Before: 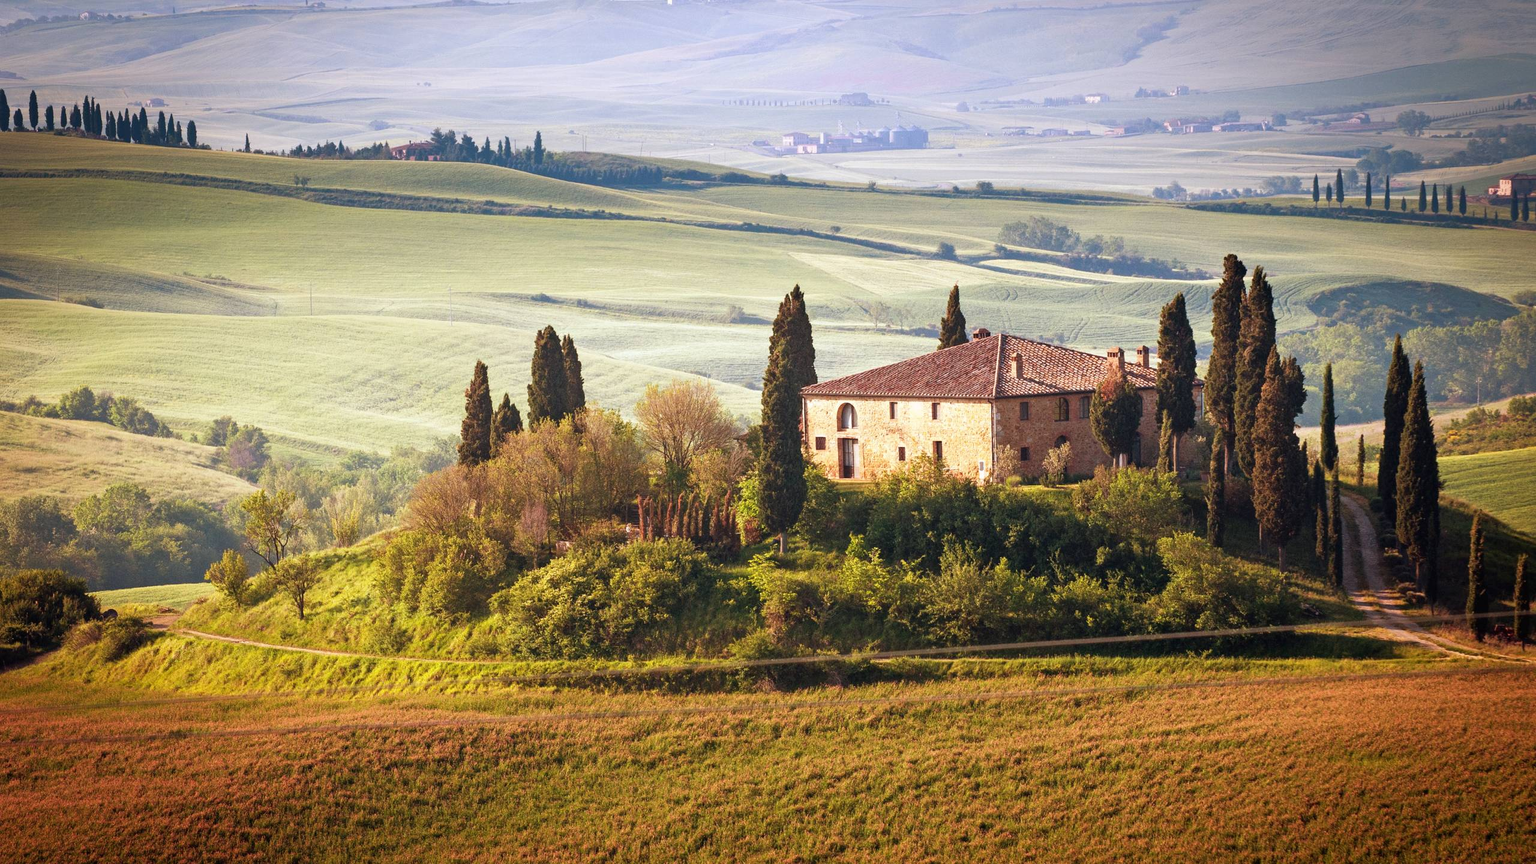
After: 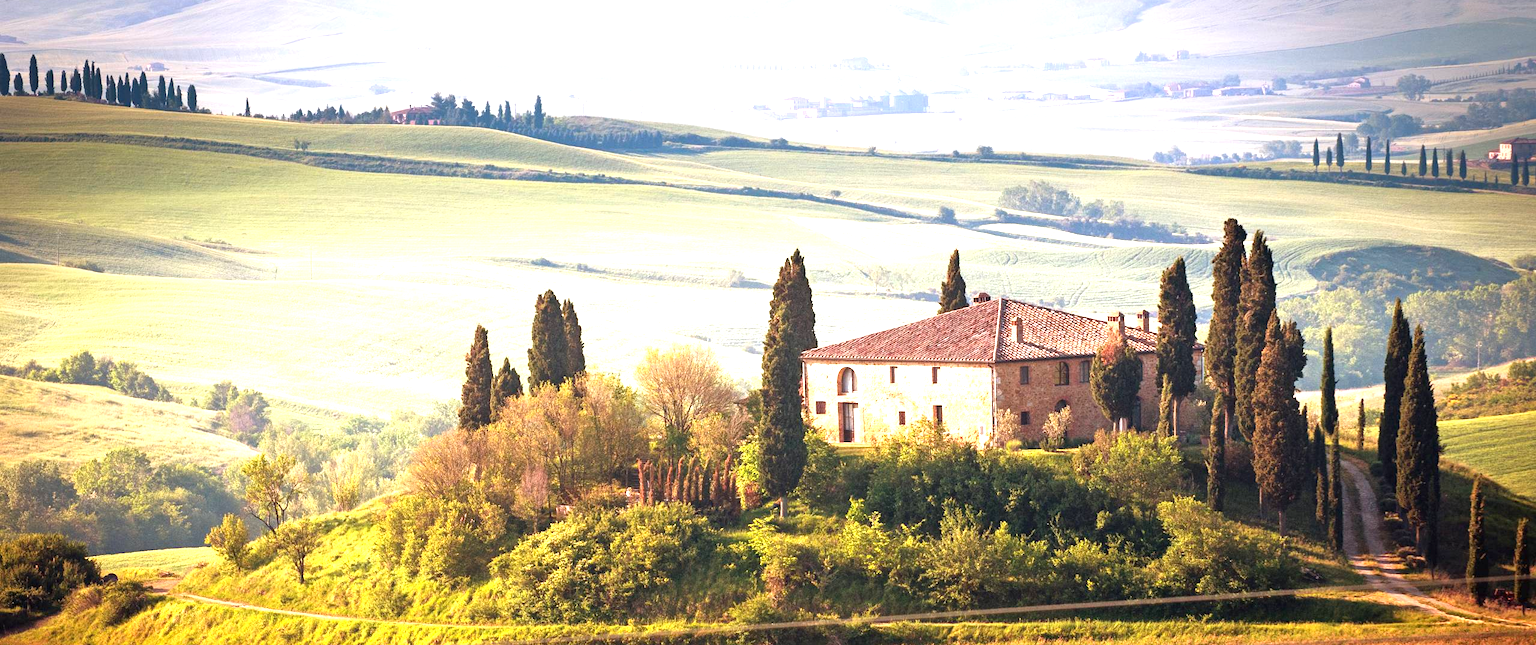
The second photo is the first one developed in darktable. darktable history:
exposure: exposure 1 EV, compensate highlight preservation false
crop: top 4.235%, bottom 21.107%
